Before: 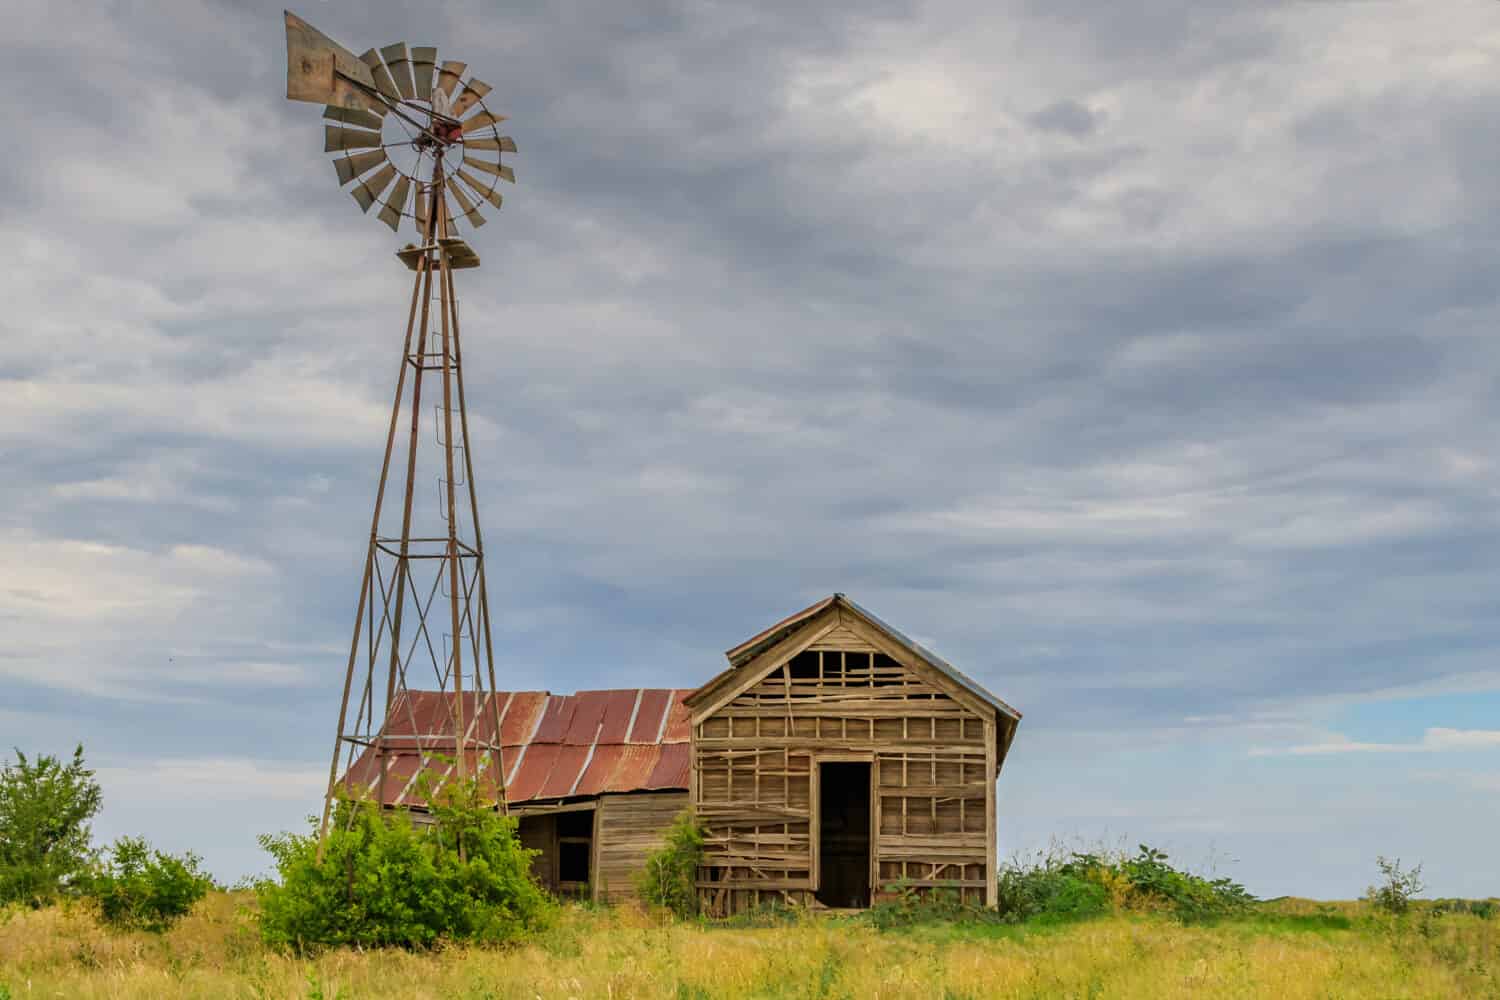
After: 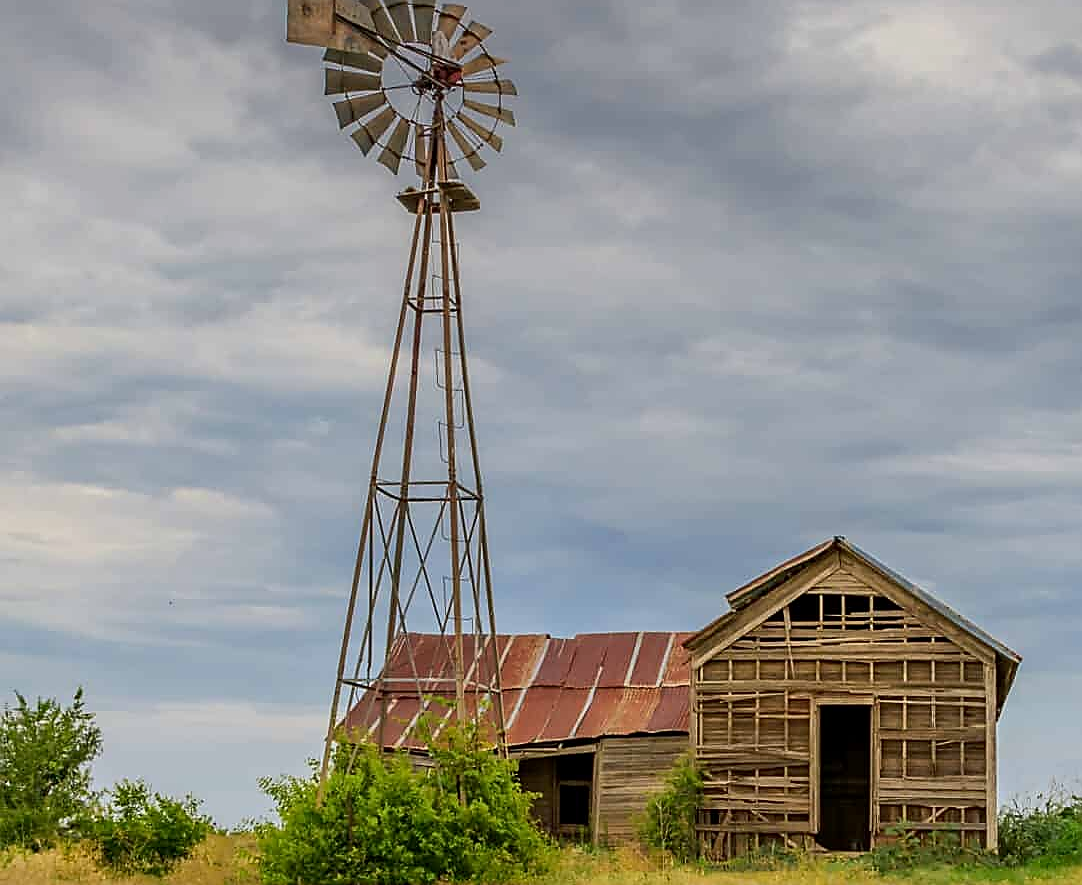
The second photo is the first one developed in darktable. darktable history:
contrast brightness saturation: contrast 0.104, brightness 0.025, saturation 0.021
sharpen: radius 1.414, amount 1.24, threshold 0.763
crop: top 5.756%, right 27.848%, bottom 5.738%
exposure: black level correction 0.001, exposure -0.2 EV, compensate exposure bias true, compensate highlight preservation false
